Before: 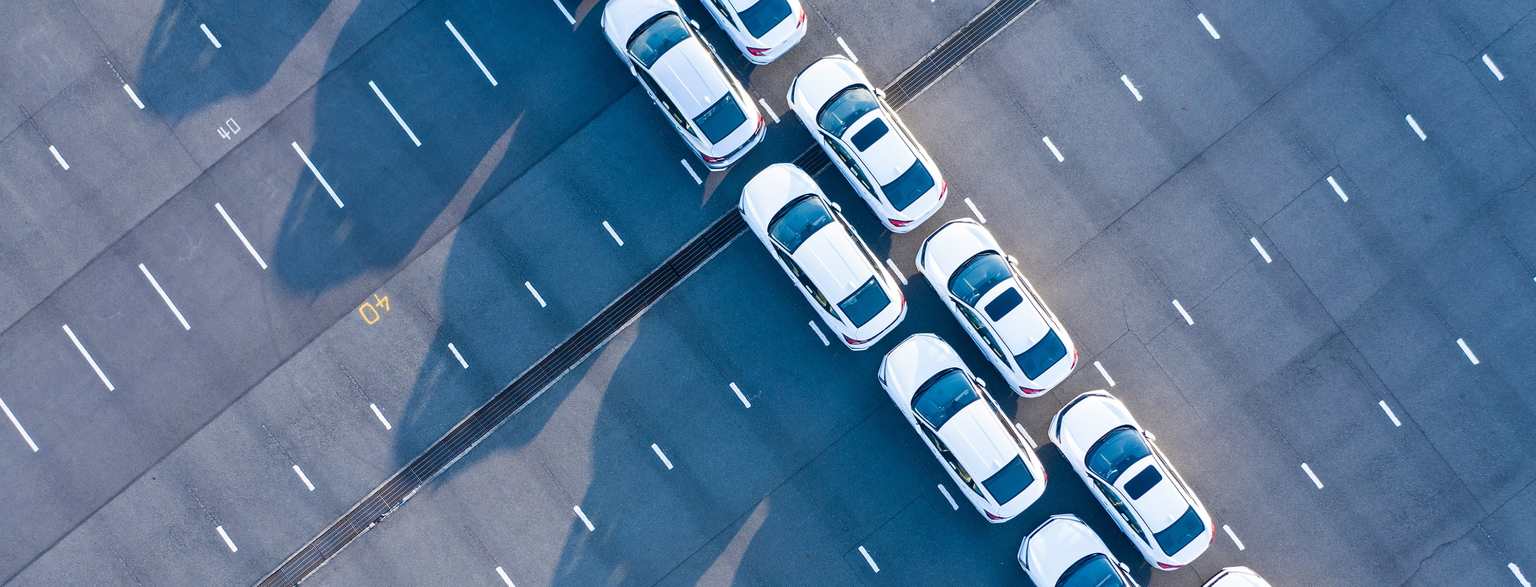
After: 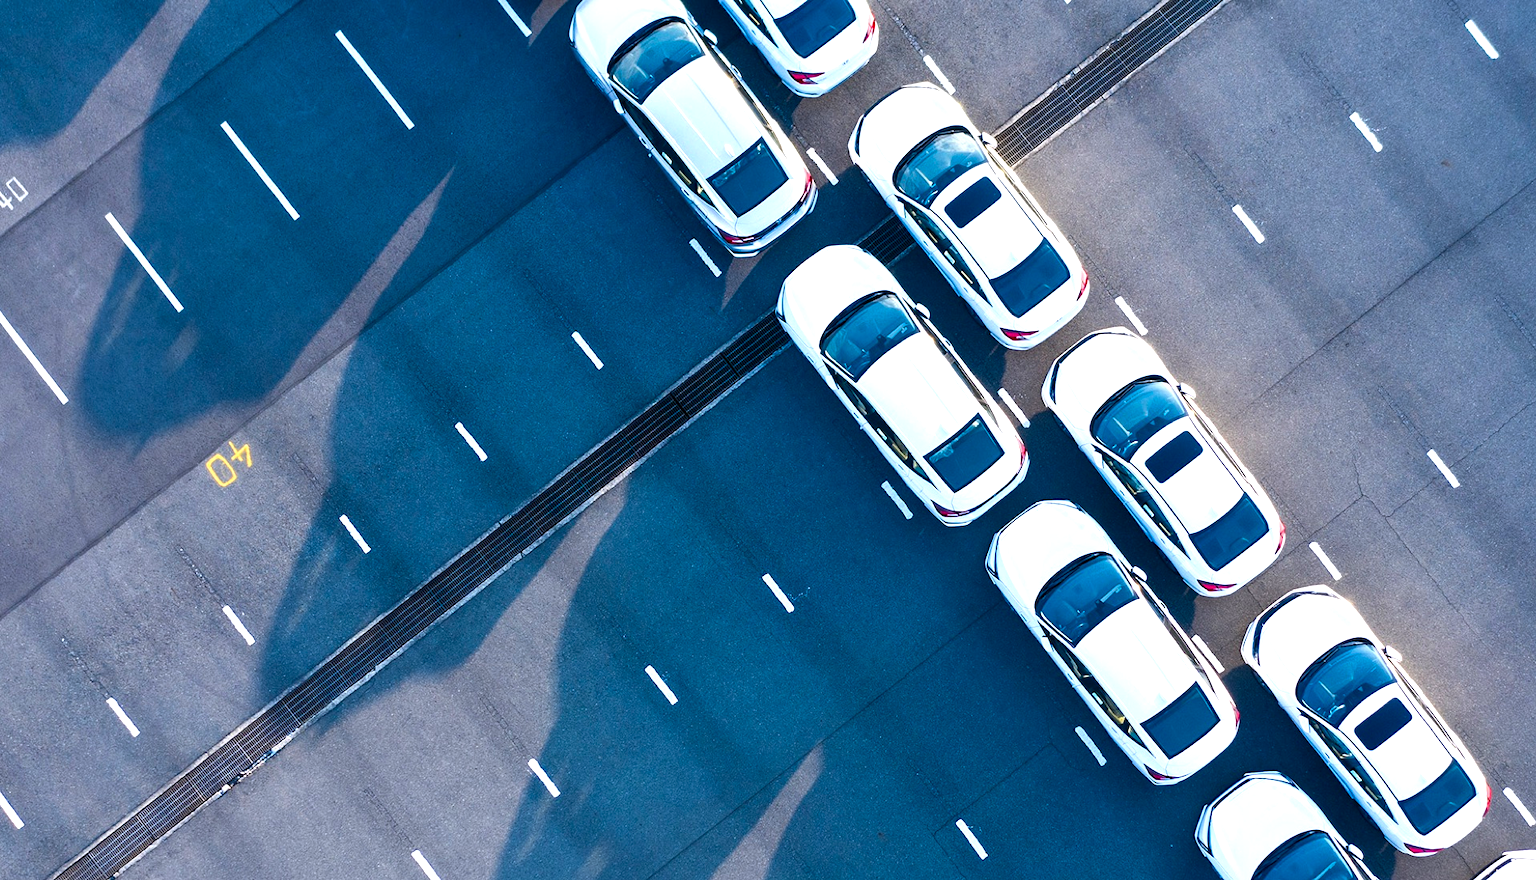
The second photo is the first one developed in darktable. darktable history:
color balance rgb: power › hue 206.71°, perceptual saturation grading › global saturation 36.379%, perceptual brilliance grading › global brilliance 15.691%, perceptual brilliance grading › shadows -35.653%, global vibrance 9.805%
crop and rotate: left 14.454%, right 18.919%
